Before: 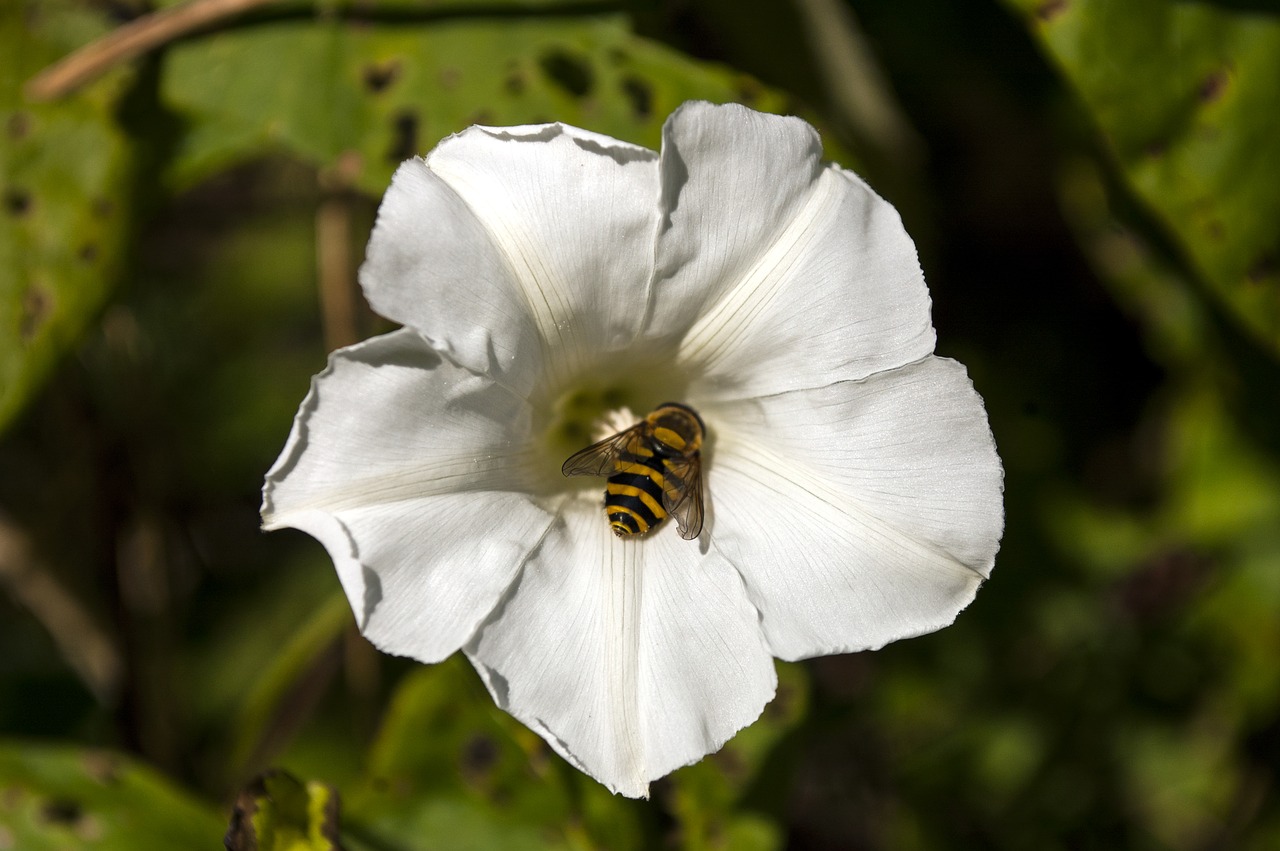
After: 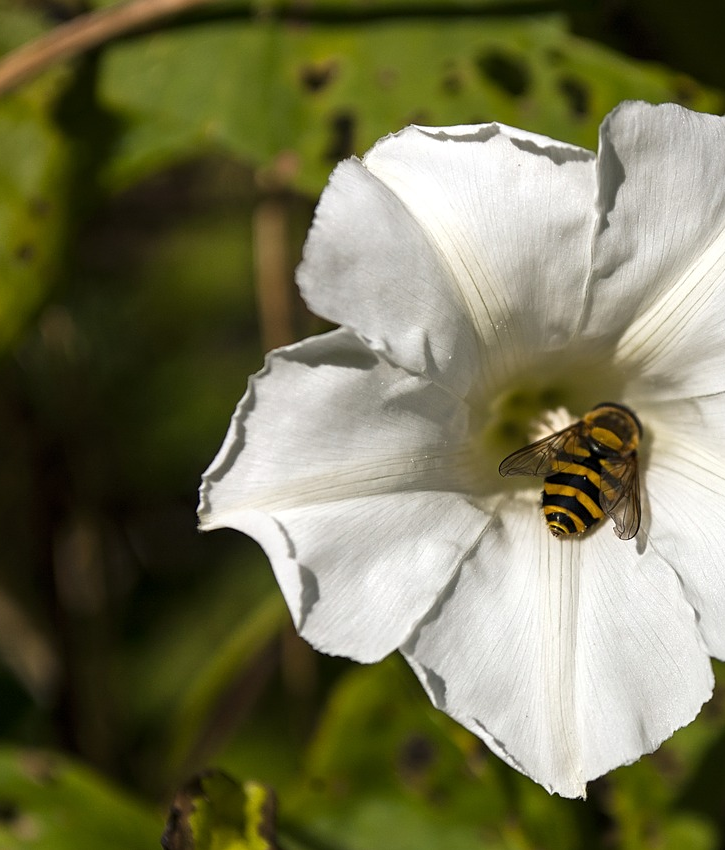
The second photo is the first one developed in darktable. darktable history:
crop: left 4.937%, right 38.415%
sharpen: amount 0.211
